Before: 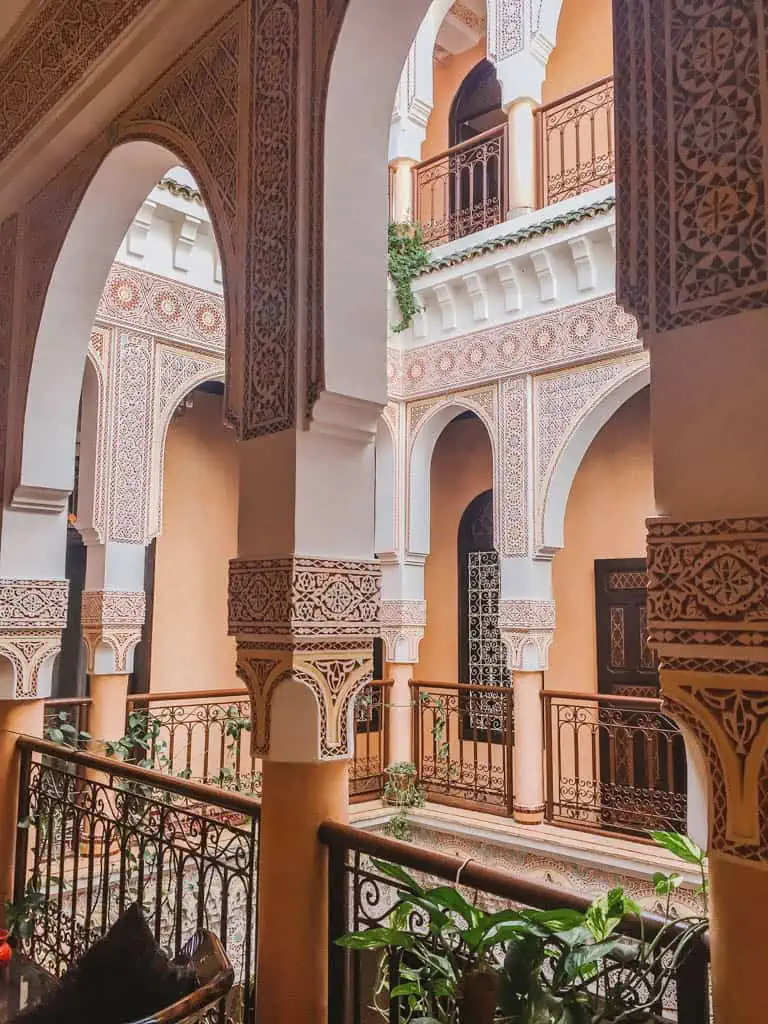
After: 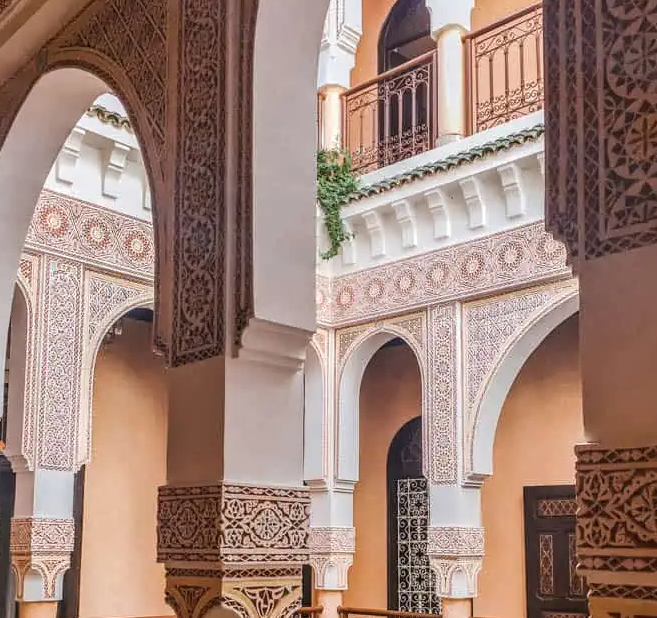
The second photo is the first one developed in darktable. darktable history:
crop and rotate: left 9.345%, top 7.22%, right 4.982%, bottom 32.331%
local contrast: detail 130%
